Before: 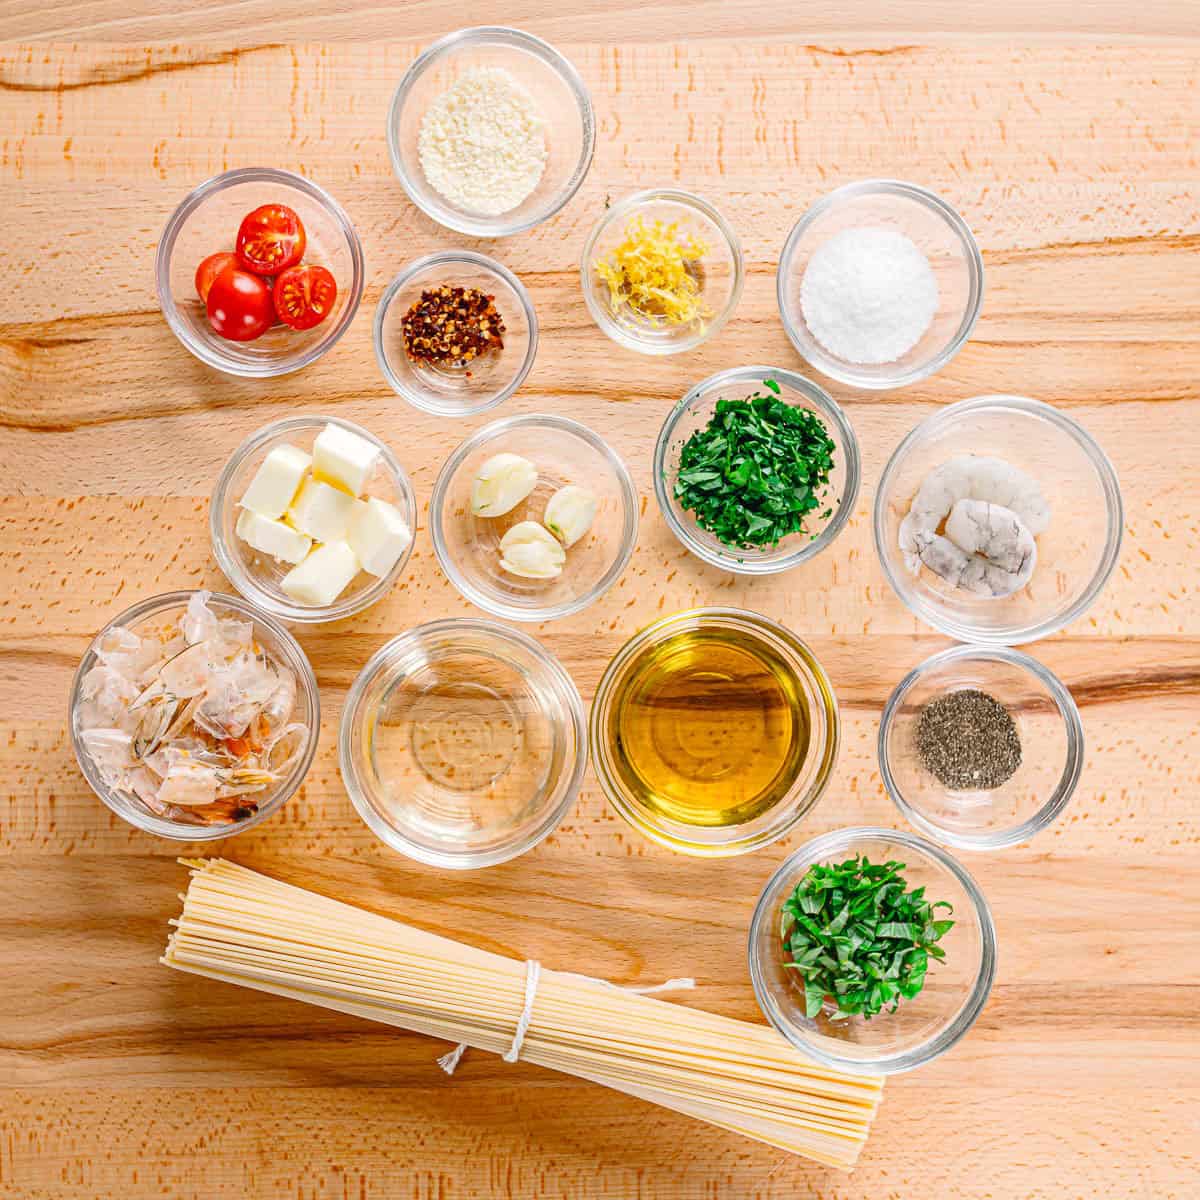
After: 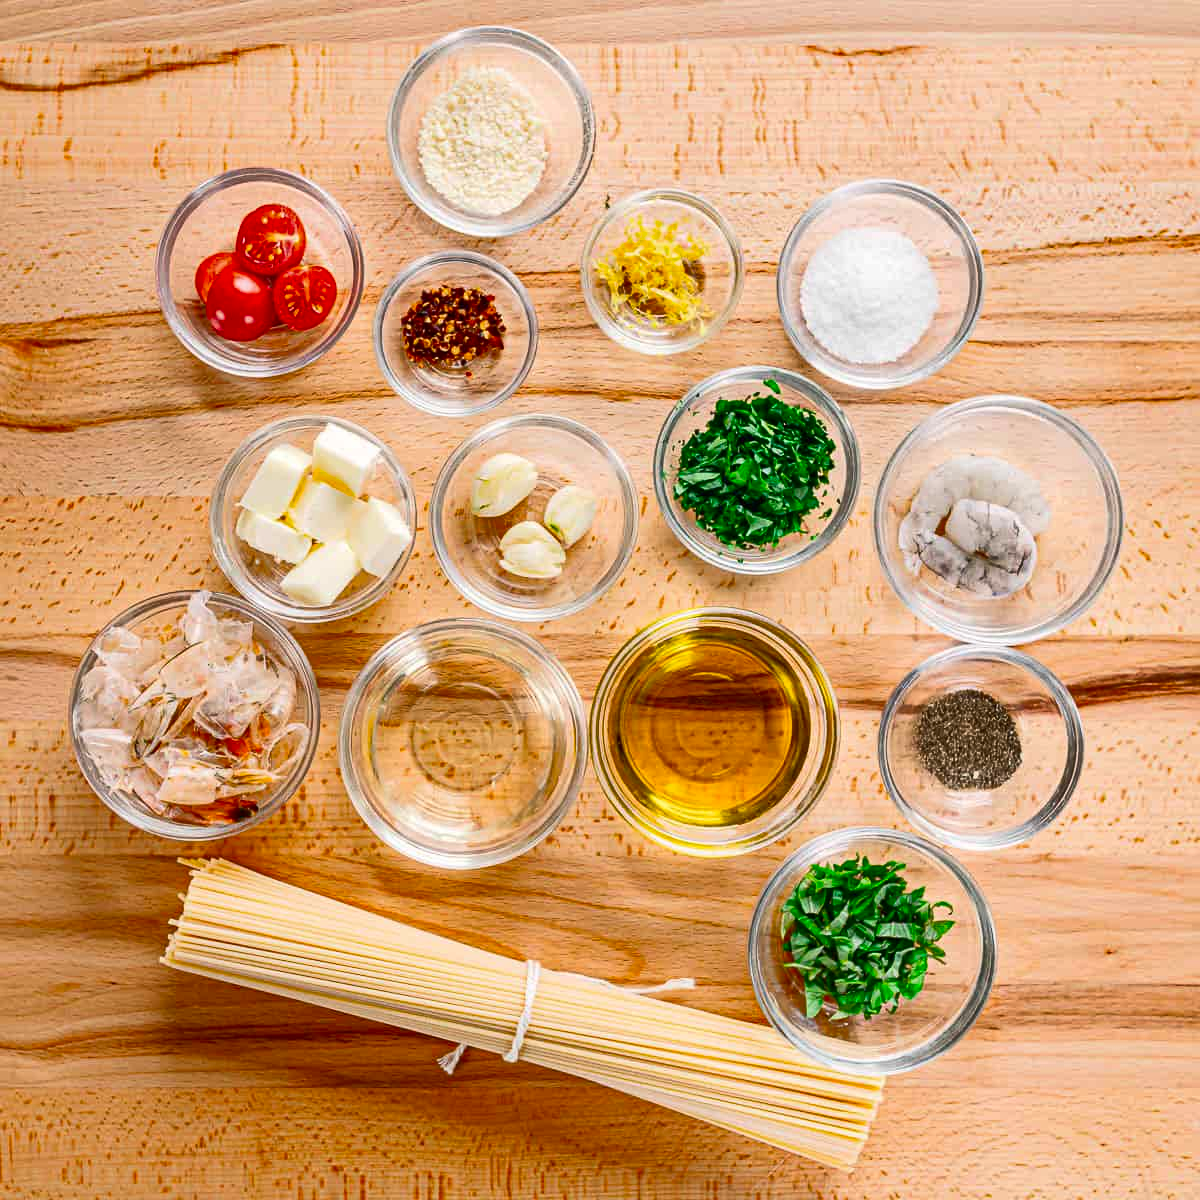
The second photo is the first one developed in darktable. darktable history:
shadows and highlights: shadows 53.17, soften with gaussian
contrast brightness saturation: contrast 0.133, brightness -0.057, saturation 0.158
